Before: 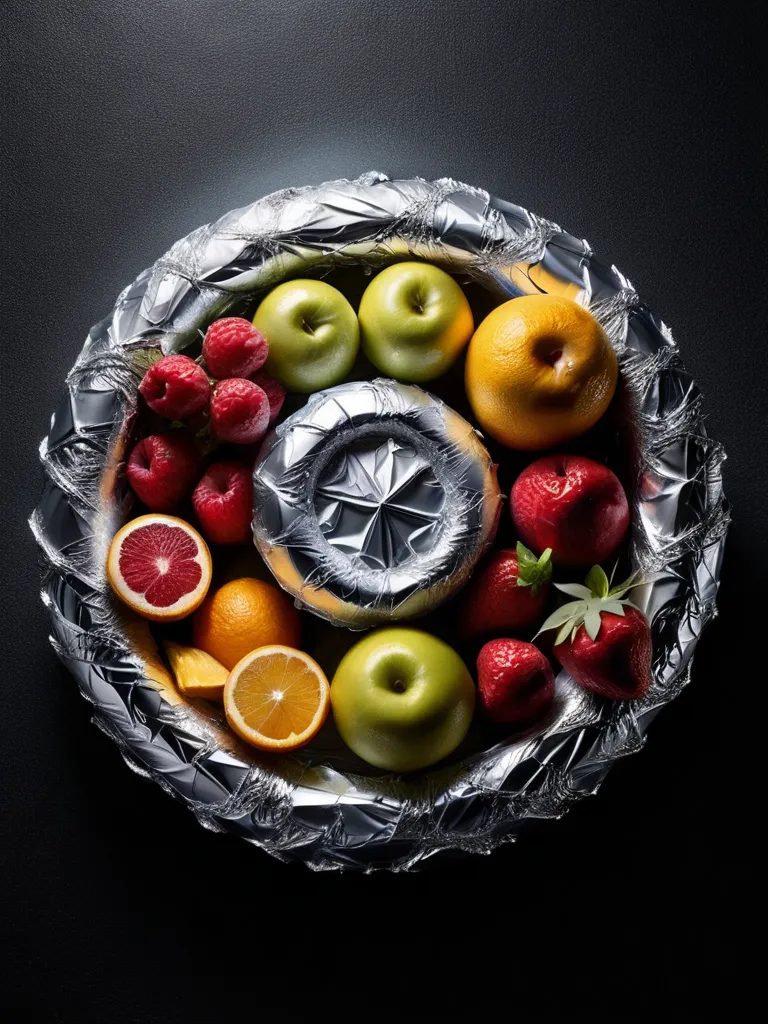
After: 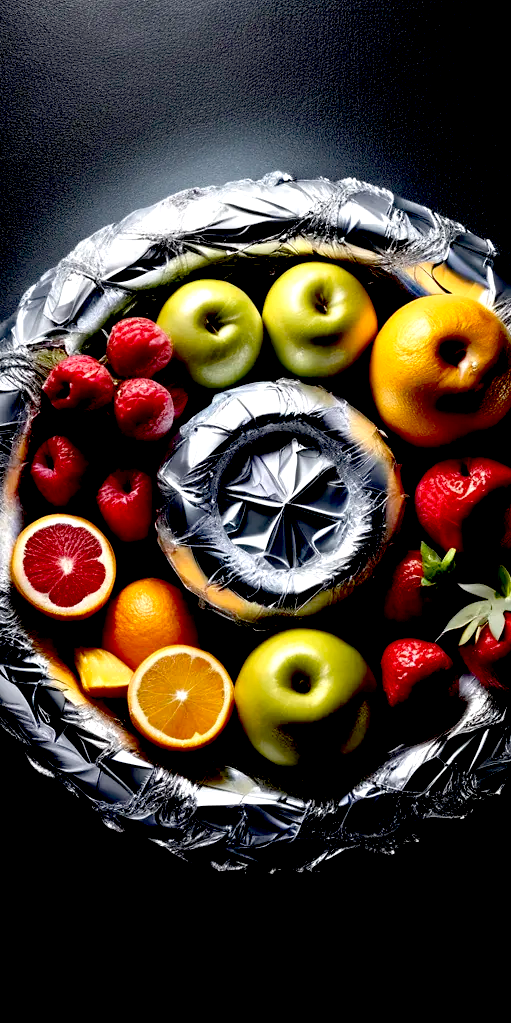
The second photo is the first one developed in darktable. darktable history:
crop and rotate: left 12.587%, right 20.87%
tone equalizer: on, module defaults
exposure: black level correction 0.039, exposure 0.498 EV, compensate highlight preservation false
